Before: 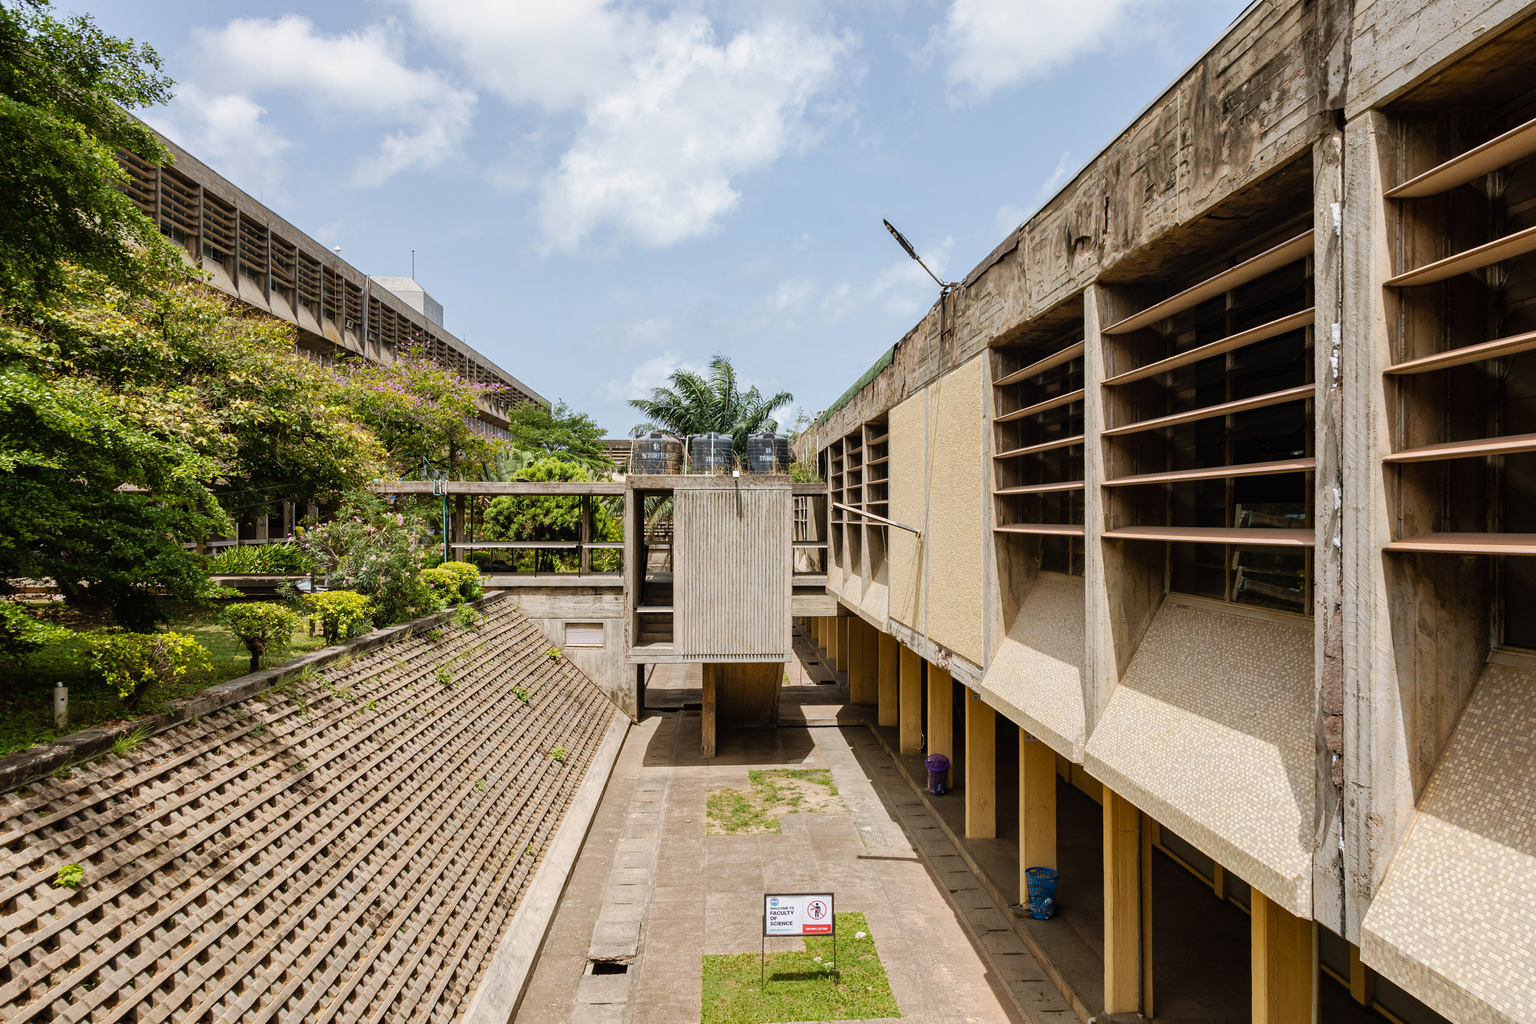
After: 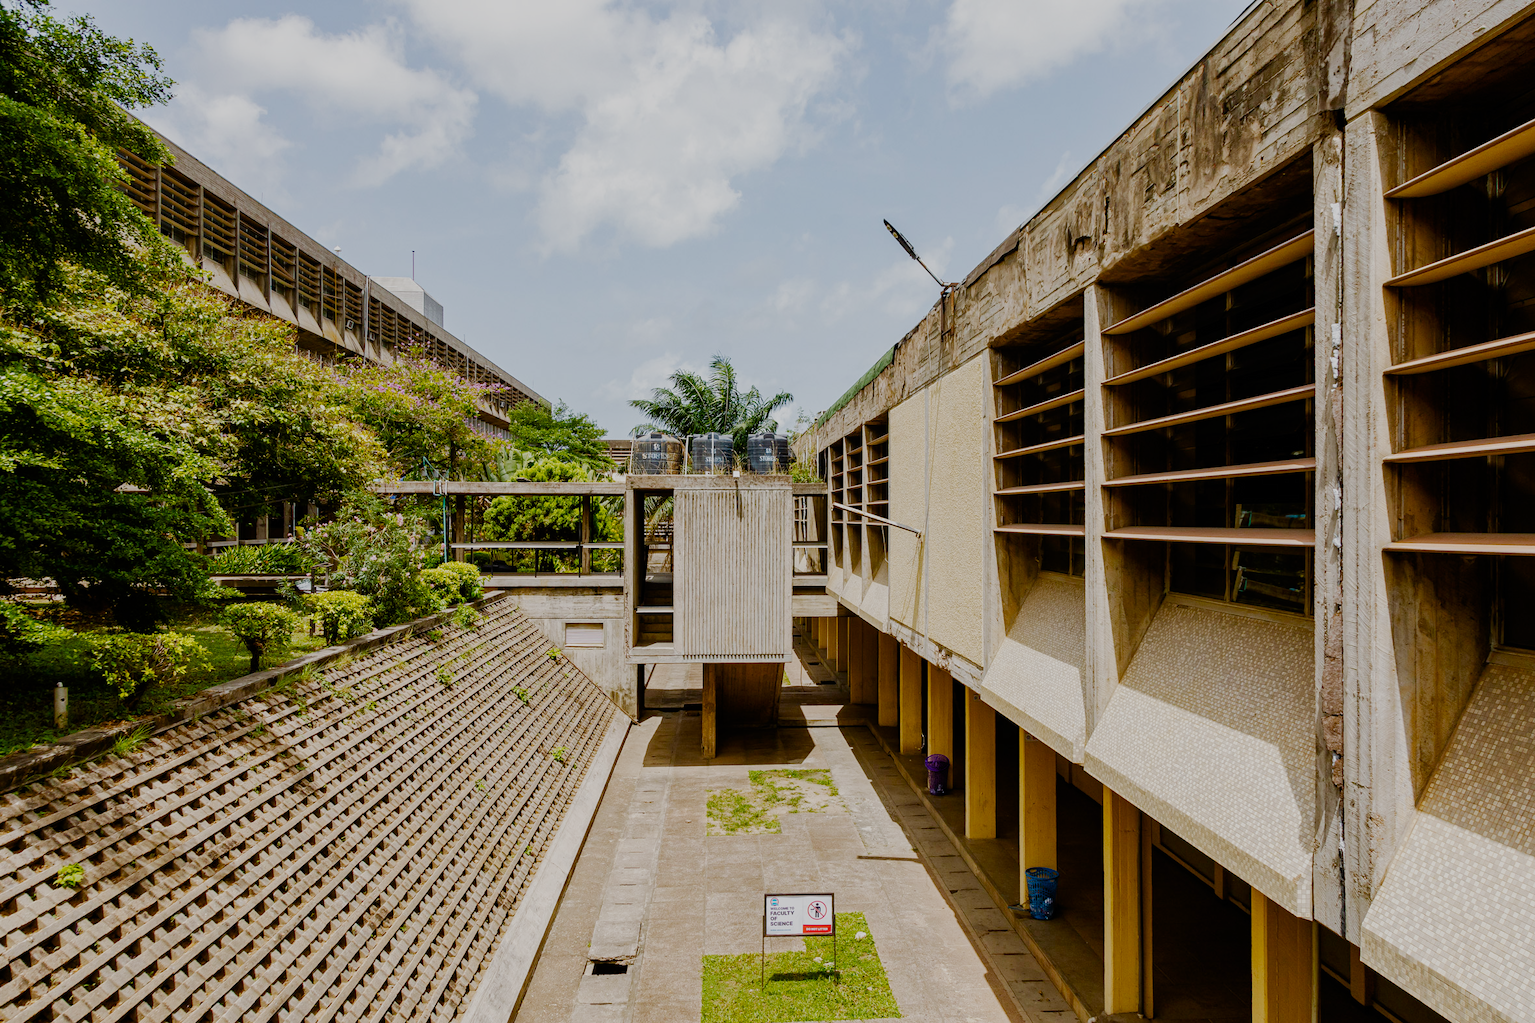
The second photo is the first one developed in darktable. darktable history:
contrast brightness saturation: brightness -0.087
filmic rgb: black relative exposure -7.99 EV, white relative exposure 4.02 EV, hardness 4.11, preserve chrominance no, color science v5 (2021), contrast in shadows safe, contrast in highlights safe
exposure: exposure 0.201 EV, compensate exposure bias true, compensate highlight preservation false
color balance rgb: global offset › hue 168.7°, perceptual saturation grading › global saturation 20%, perceptual saturation grading › highlights -24.812%, perceptual saturation grading › shadows 24.345%, global vibrance 34.397%
